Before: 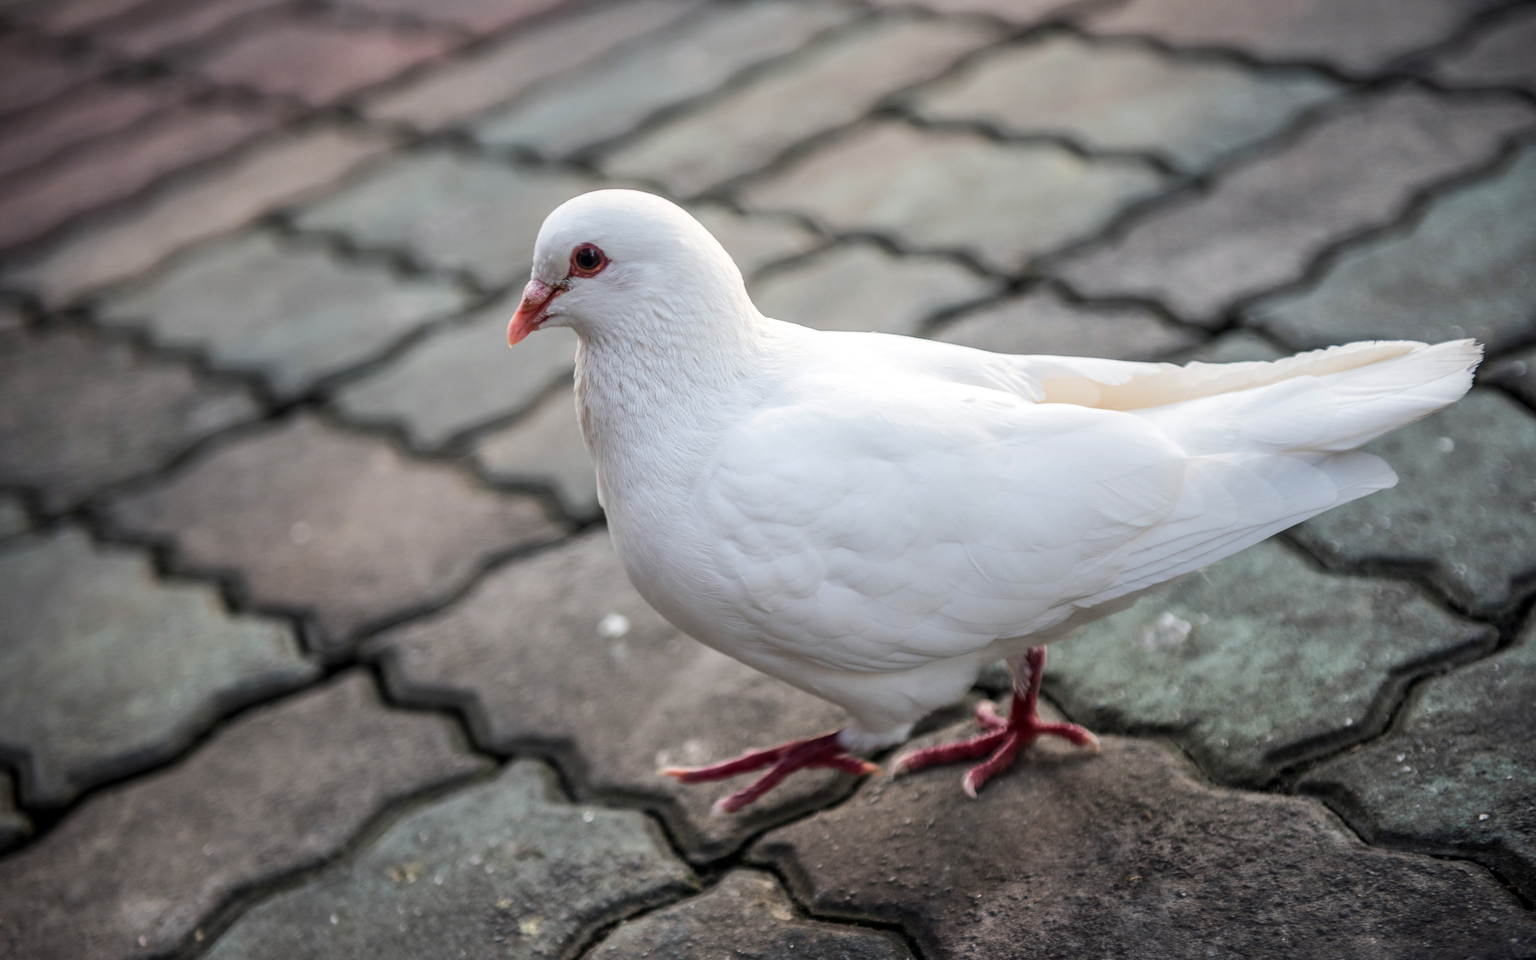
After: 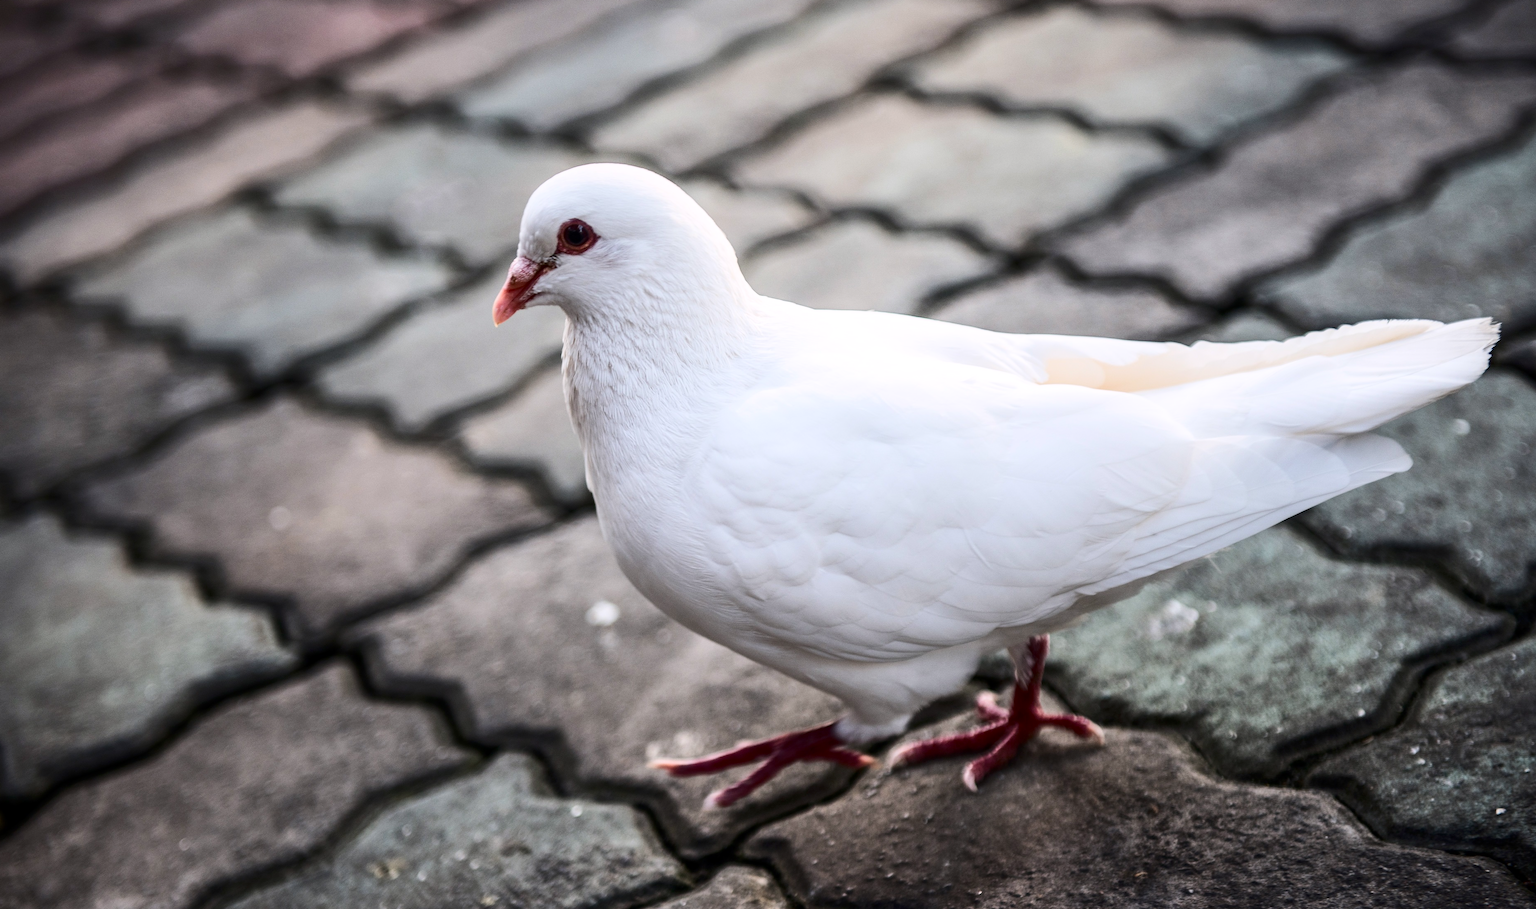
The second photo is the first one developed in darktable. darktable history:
crop: left 1.964%, top 3.251%, right 1.122%, bottom 4.933%
contrast brightness saturation: contrast 0.28
white balance: red 1.009, blue 1.027
